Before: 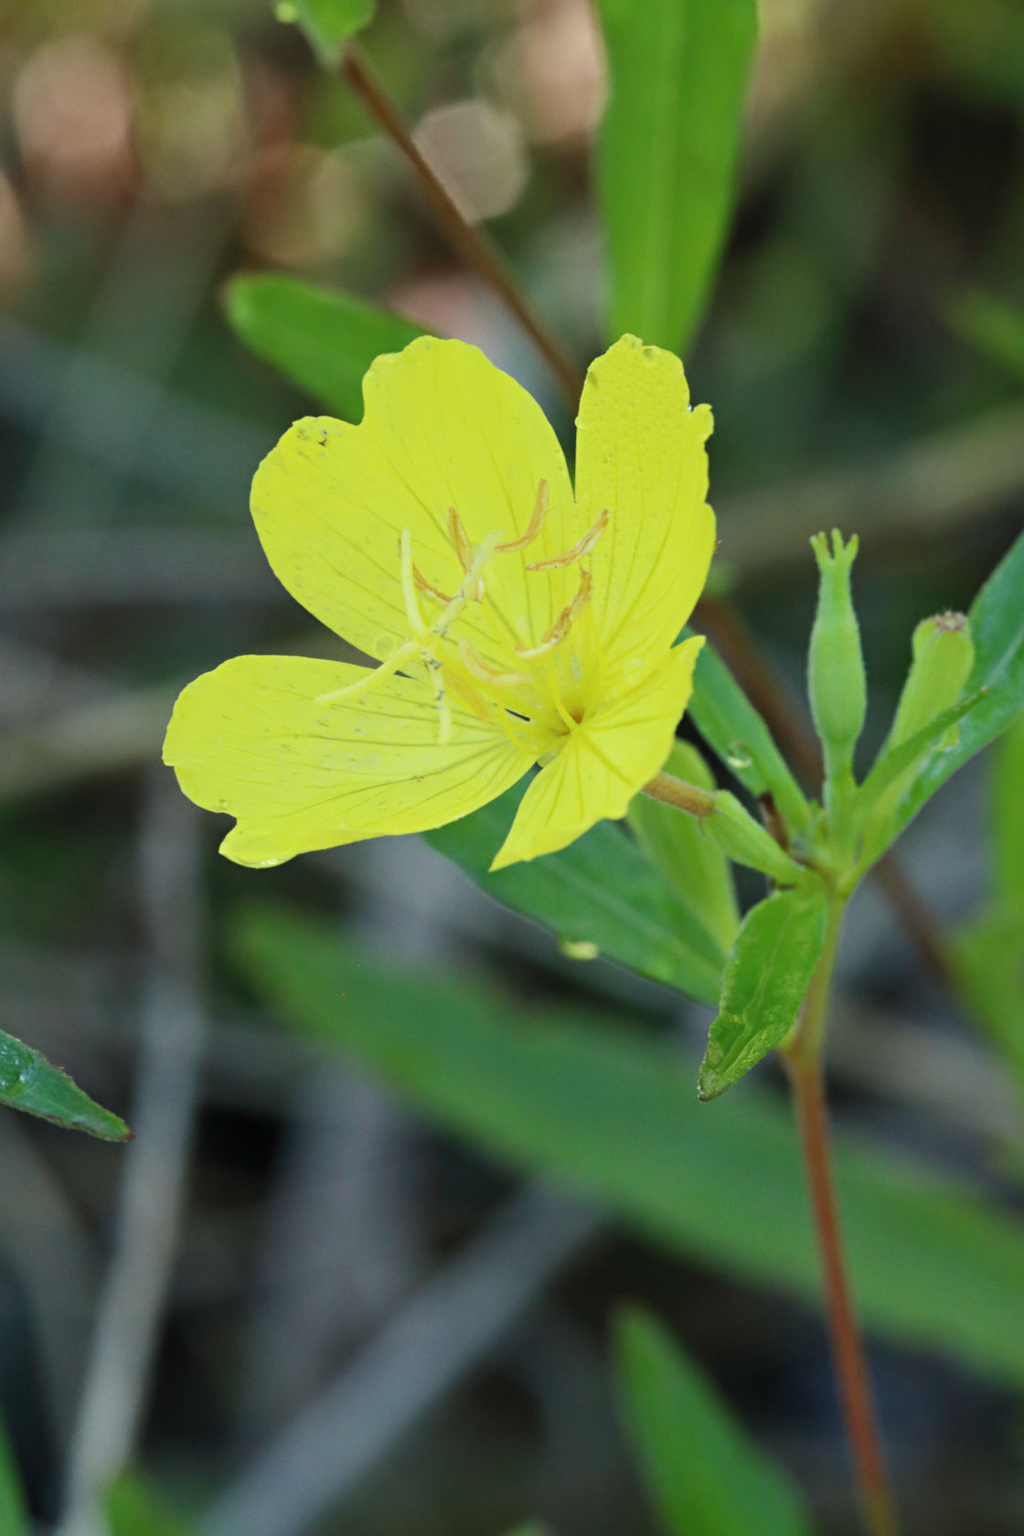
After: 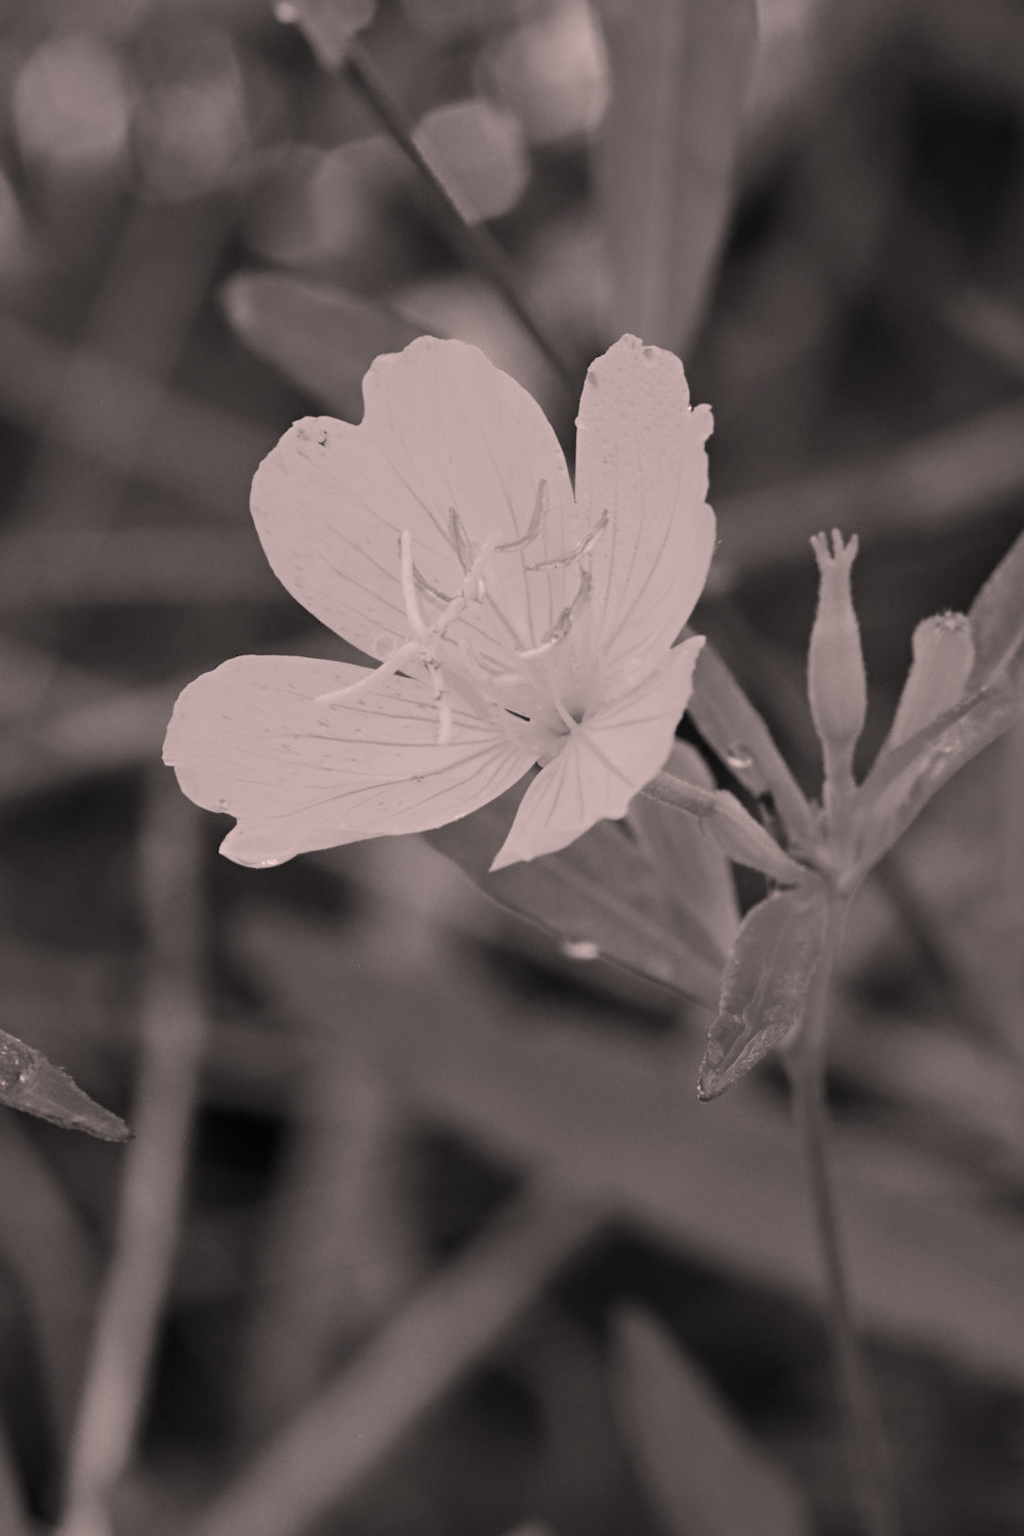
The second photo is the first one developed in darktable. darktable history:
color correction: highlights a* 12.23, highlights b* 5.41
color calibration: output gray [0.21, 0.42, 0.37, 0], gray › normalize channels true, illuminant same as pipeline (D50), adaptation XYZ, x 0.346, y 0.359, gamut compression 0
contrast brightness saturation: saturation 0.13
